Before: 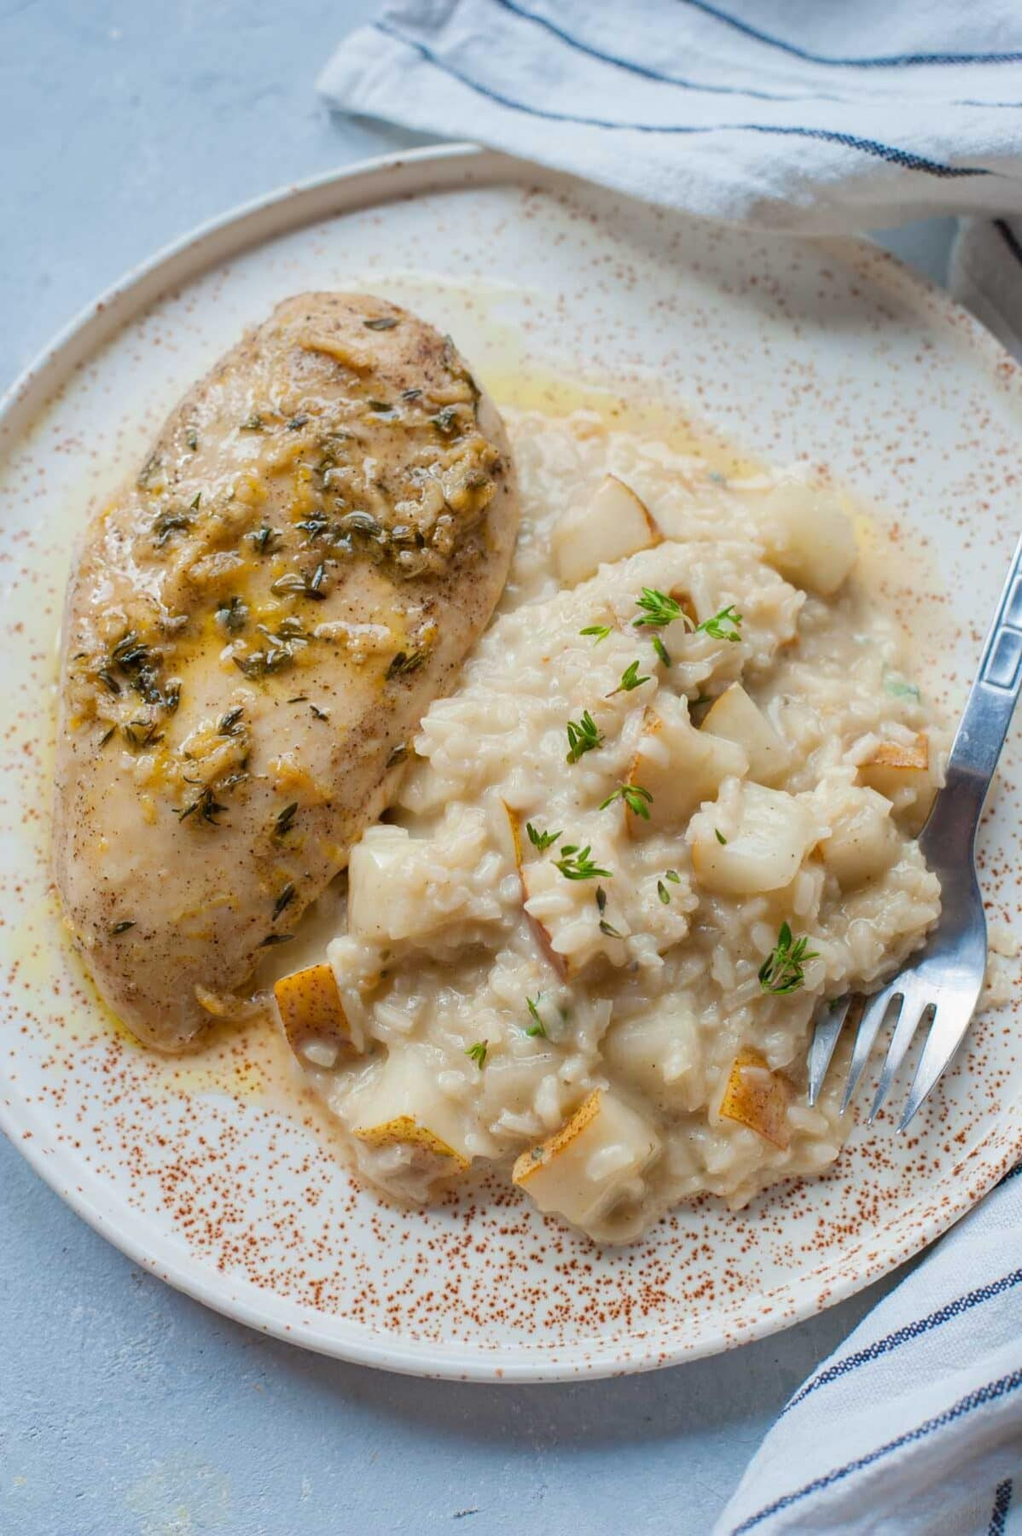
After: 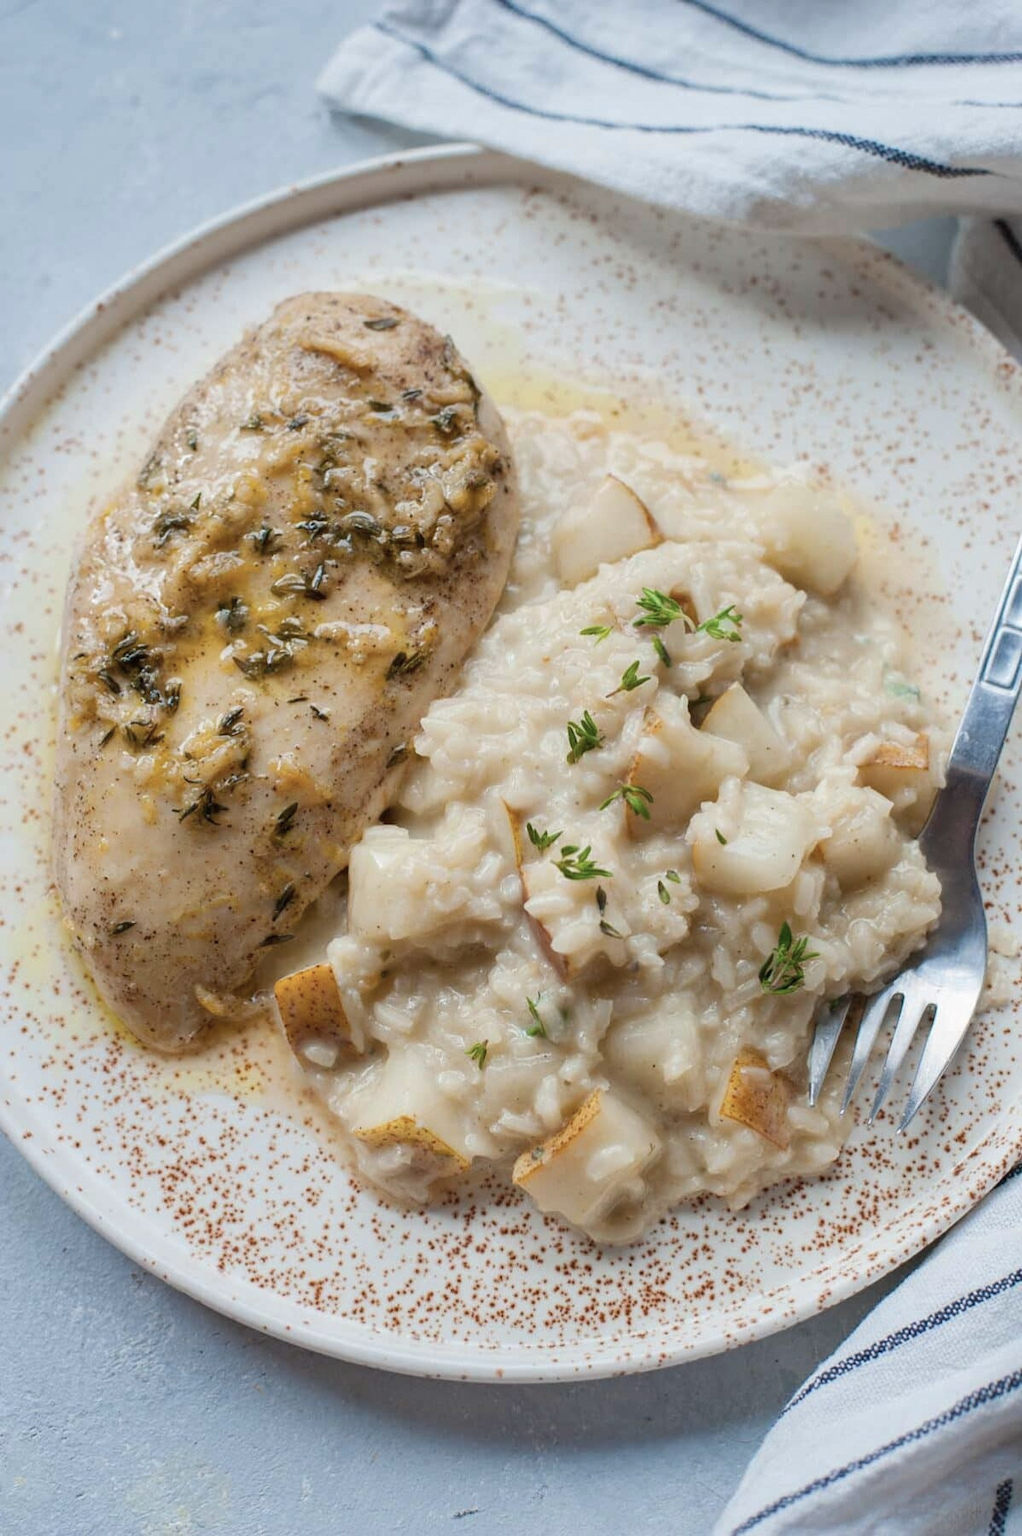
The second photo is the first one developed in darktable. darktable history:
contrast brightness saturation: contrast 0.059, brightness -0.009, saturation -0.235
